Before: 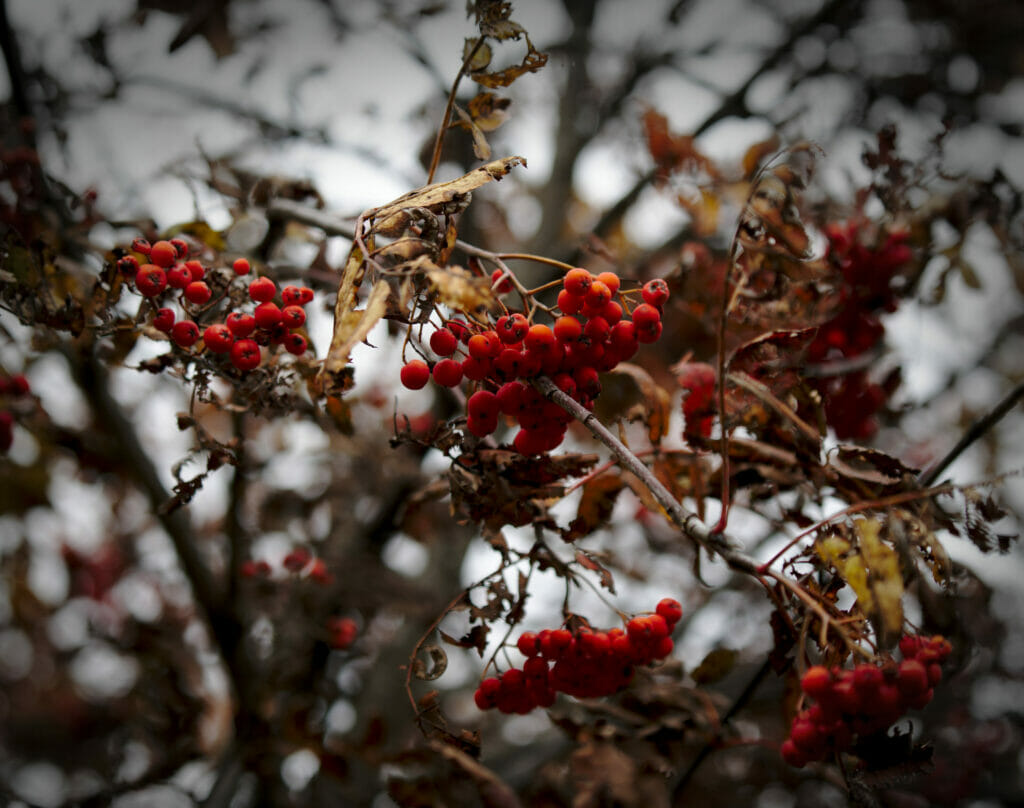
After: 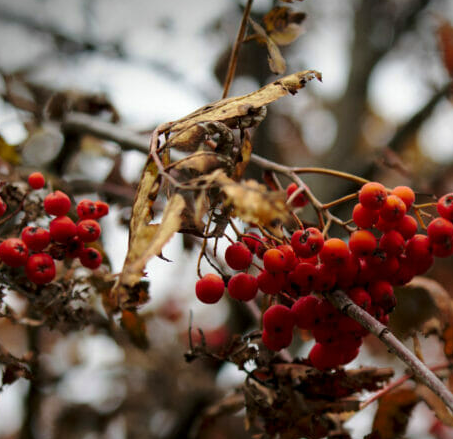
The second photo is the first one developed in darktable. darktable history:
velvia: on, module defaults
crop: left 20.035%, top 10.767%, right 35.688%, bottom 34.843%
